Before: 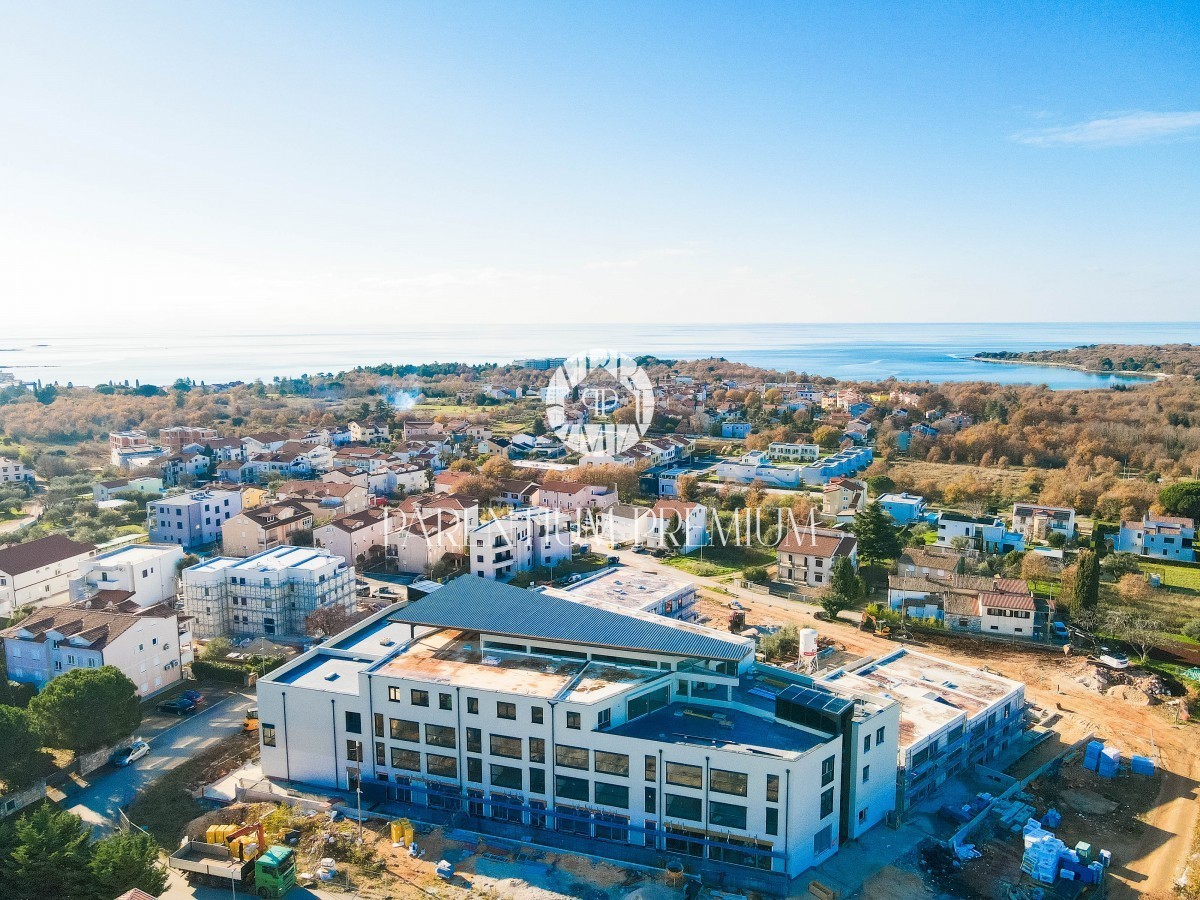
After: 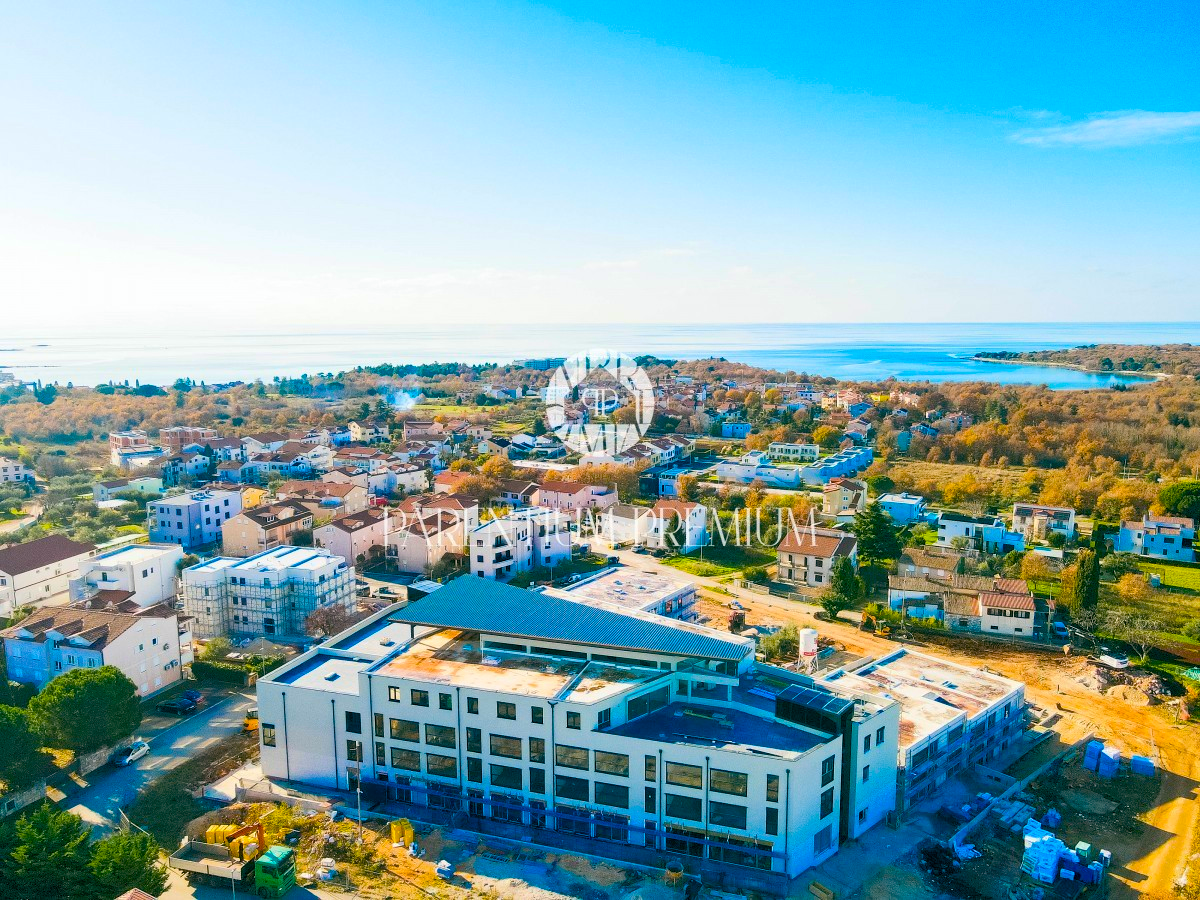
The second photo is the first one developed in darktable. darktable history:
color balance rgb: global offset › luminance -0.317%, global offset › chroma 0.111%, global offset › hue 165.86°, linear chroma grading › global chroma 25.164%, perceptual saturation grading › global saturation 29.445%, global vibrance 14.893%
levels: mode automatic, levels [0, 0.476, 0.951]
